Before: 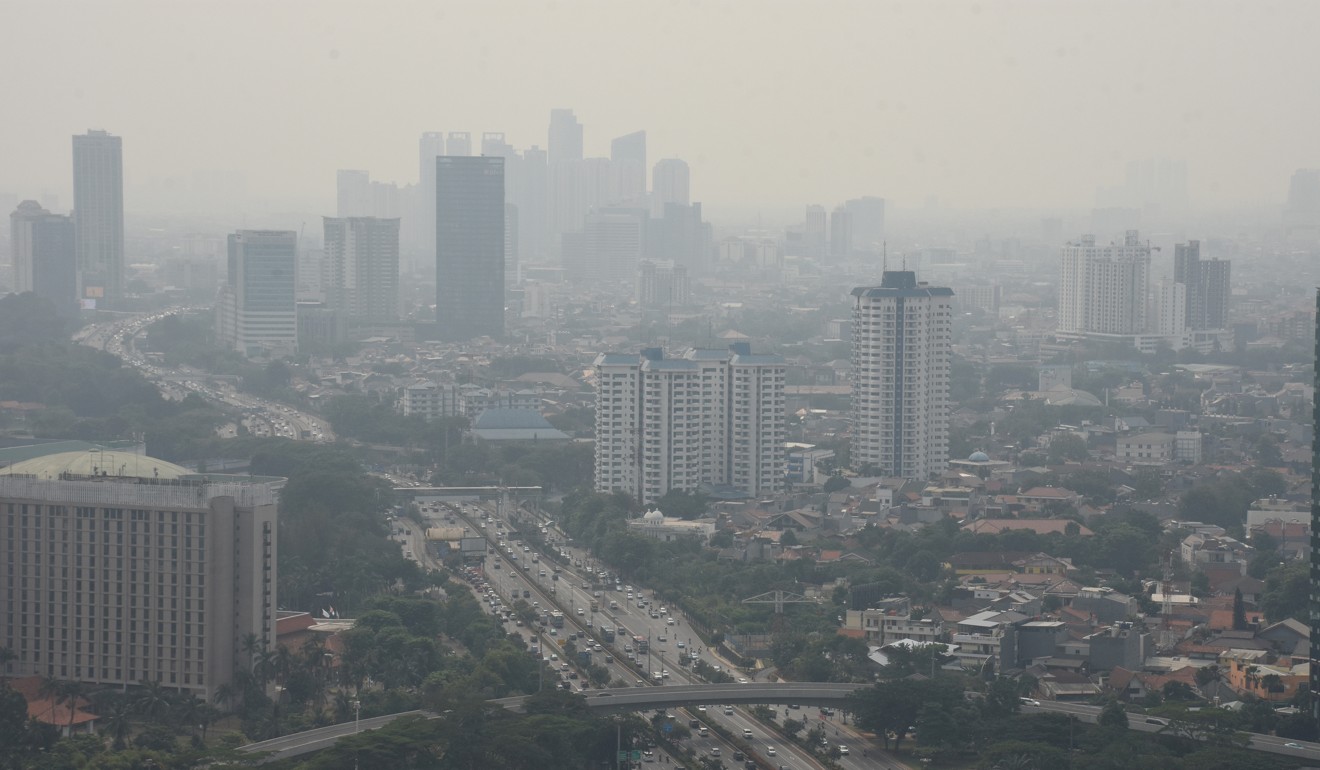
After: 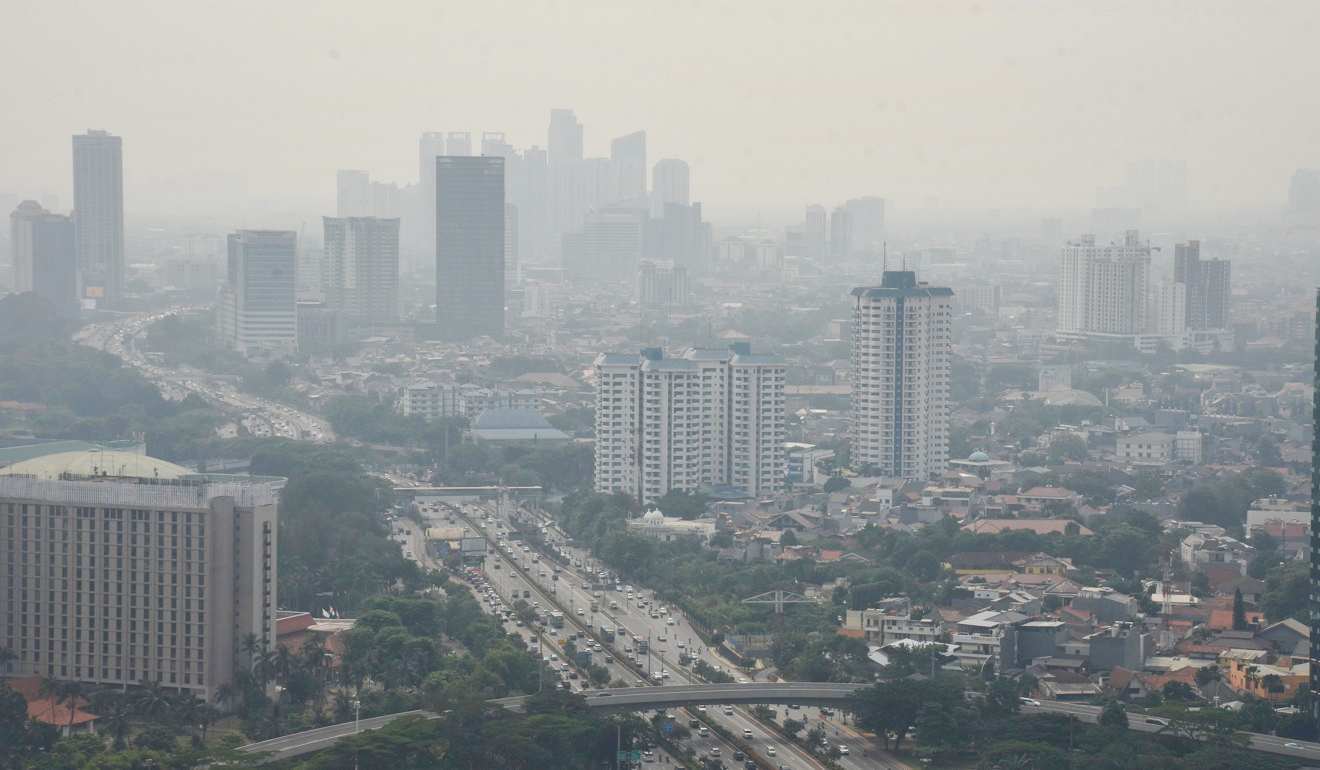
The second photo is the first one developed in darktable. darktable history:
shadows and highlights: on, module defaults
base curve: curves: ch0 [(0, 0) (0.032, 0.025) (0.121, 0.166) (0.206, 0.329) (0.605, 0.79) (1, 1)], preserve colors none
